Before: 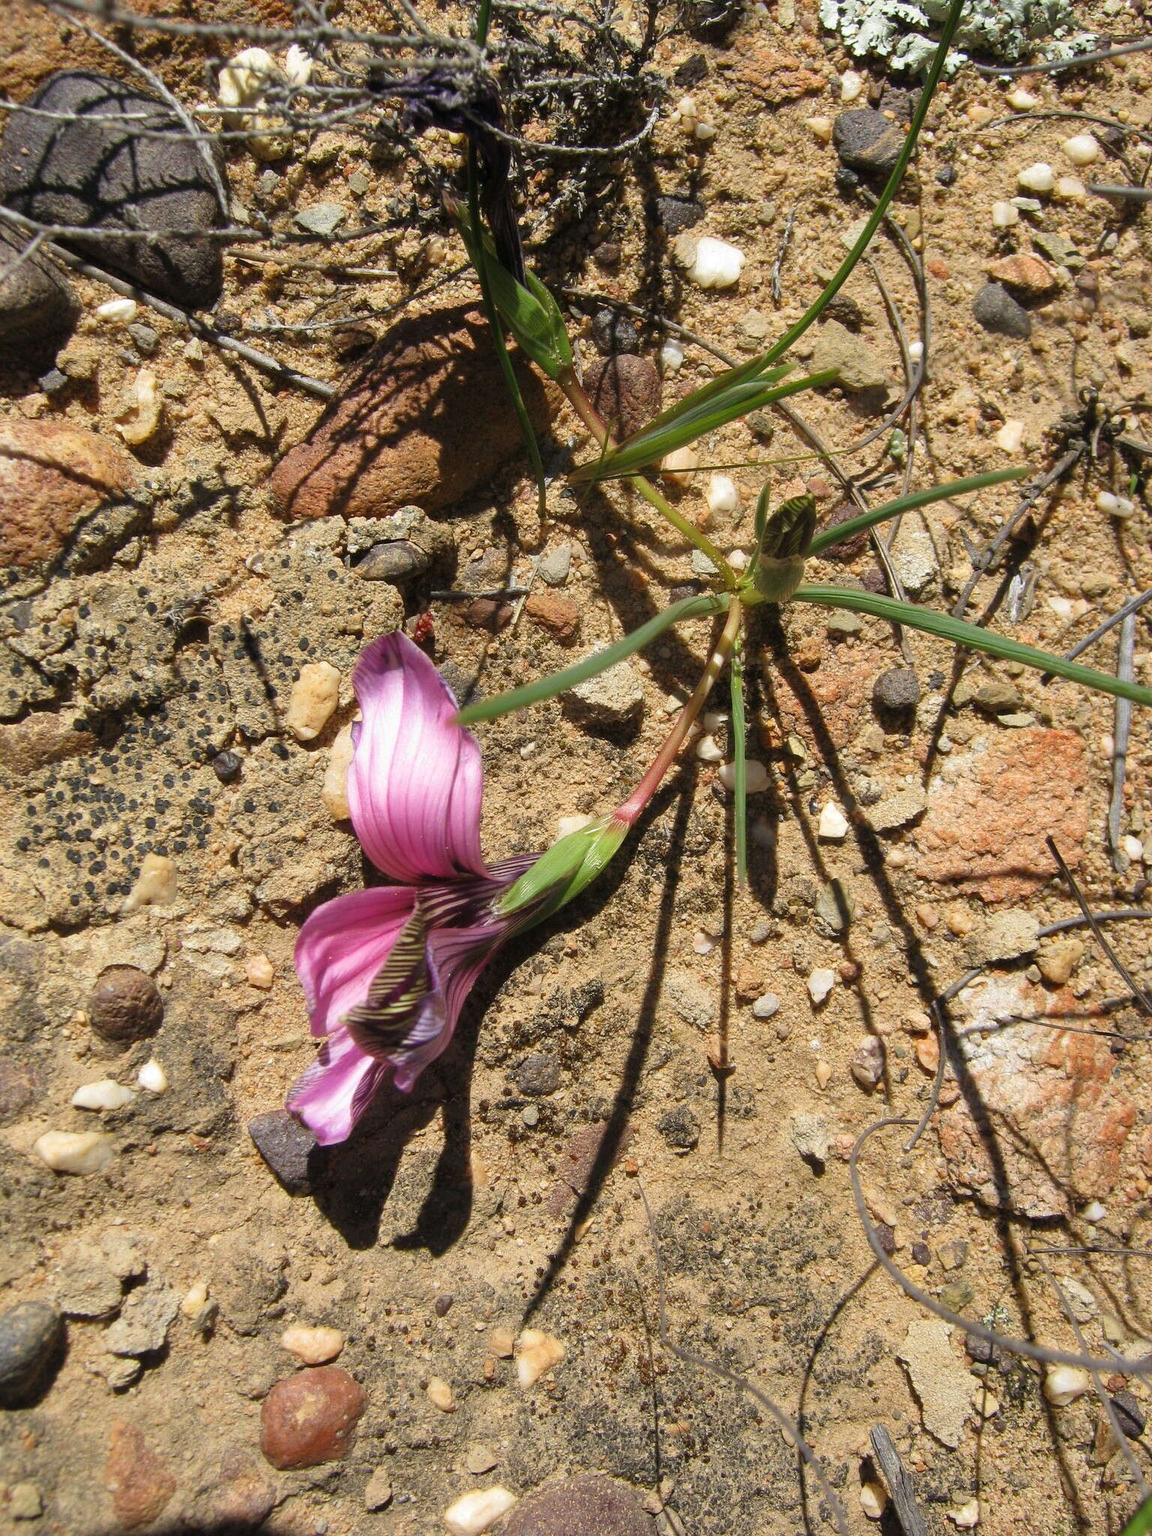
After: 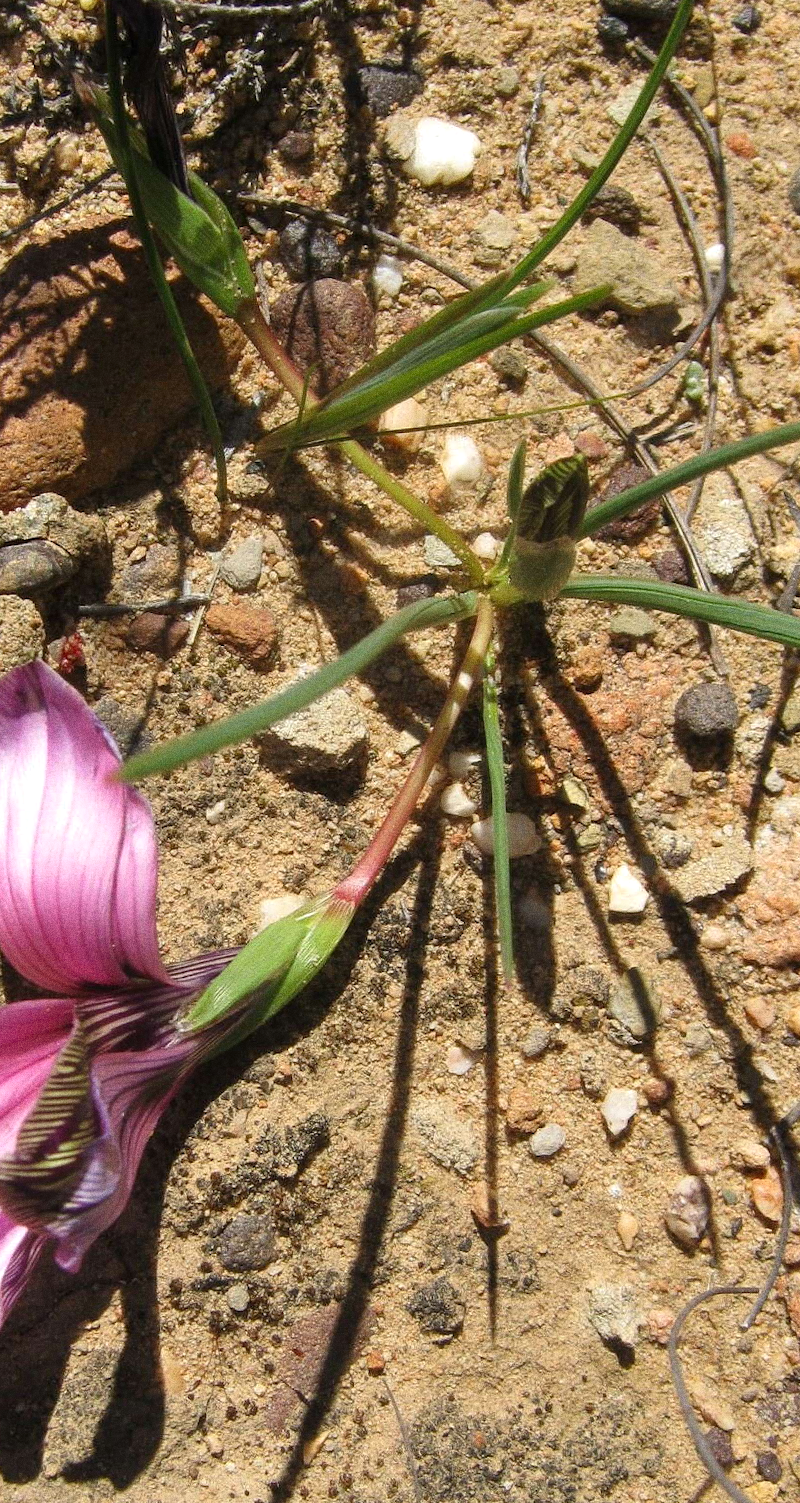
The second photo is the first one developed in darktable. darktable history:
rotate and perspective: rotation -2.22°, lens shift (horizontal) -0.022, automatic cropping off
crop: left 32.075%, top 10.976%, right 18.355%, bottom 17.596%
grain: coarseness 11.82 ISO, strength 36.67%, mid-tones bias 74.17%
exposure: exposure 0.127 EV, compensate highlight preservation false
